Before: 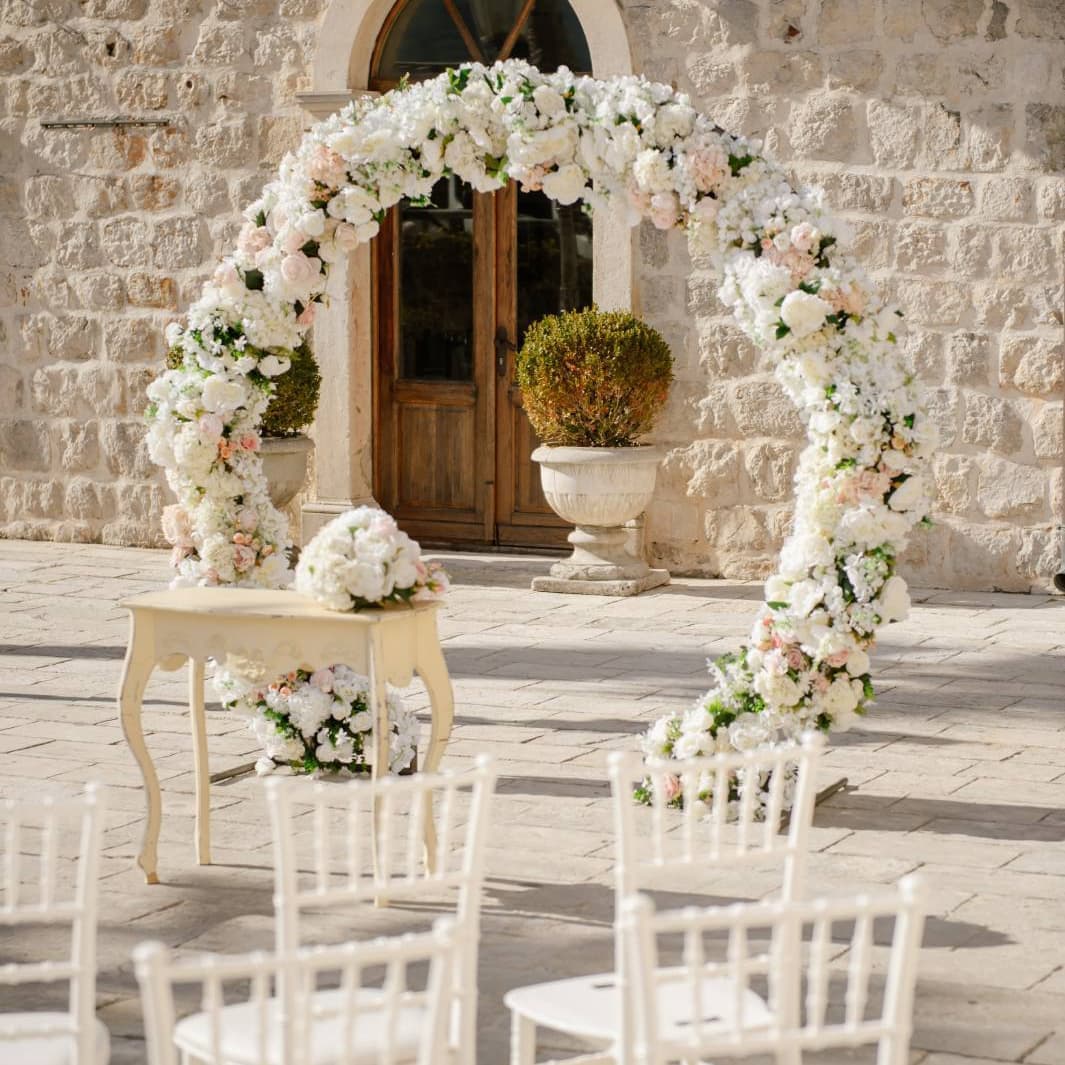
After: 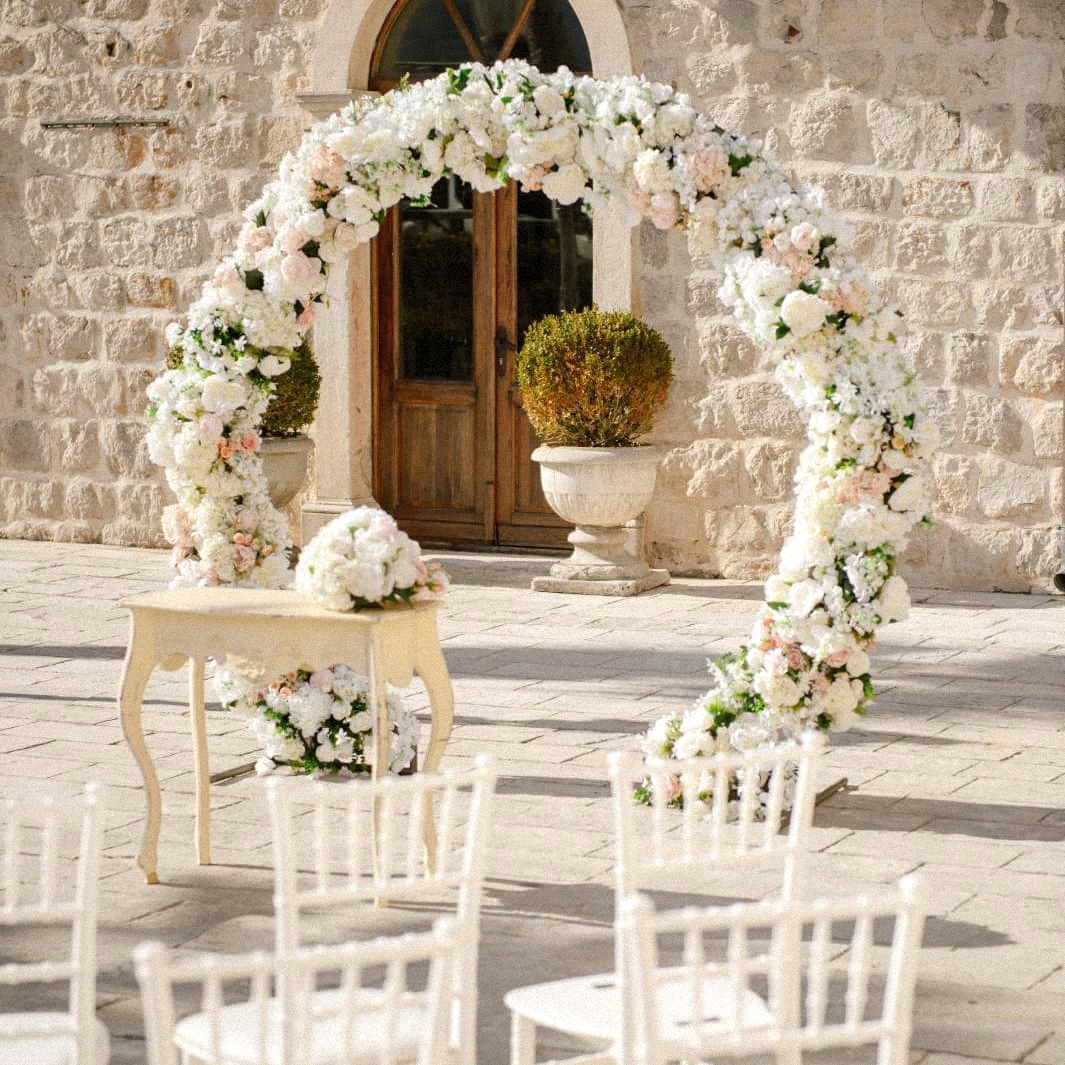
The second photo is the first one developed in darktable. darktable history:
exposure: exposure 0.191 EV, compensate highlight preservation false
grain: mid-tones bias 0%
